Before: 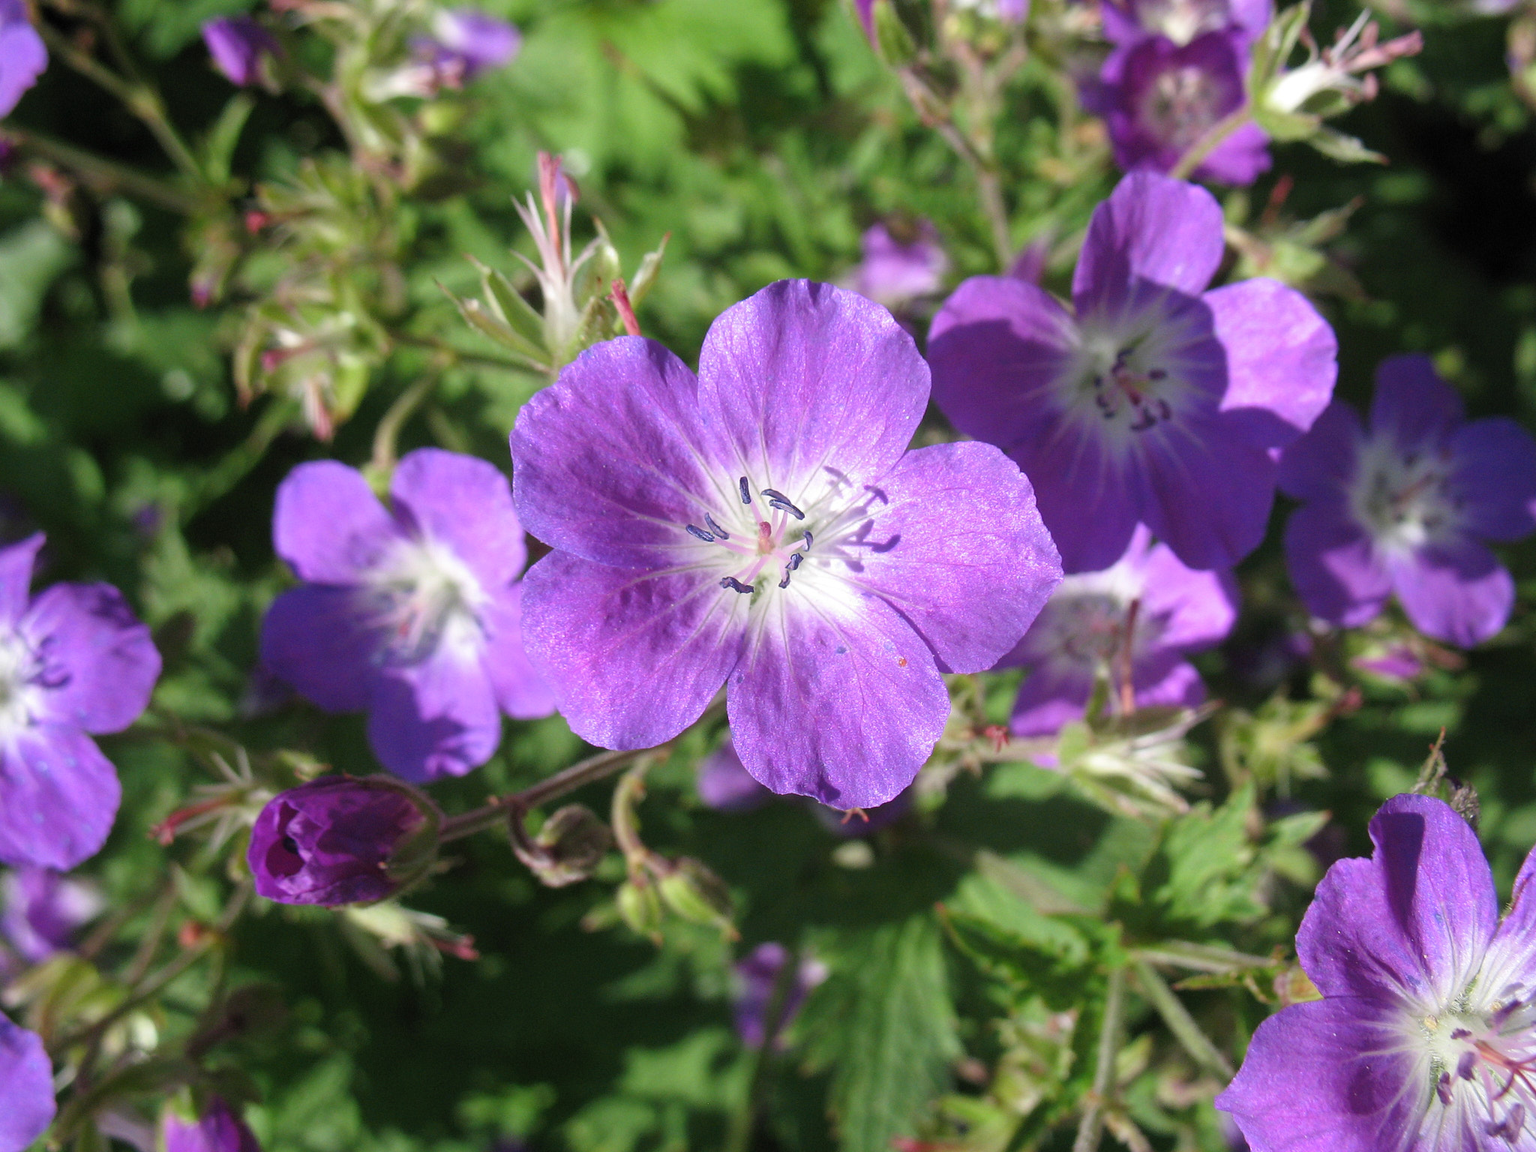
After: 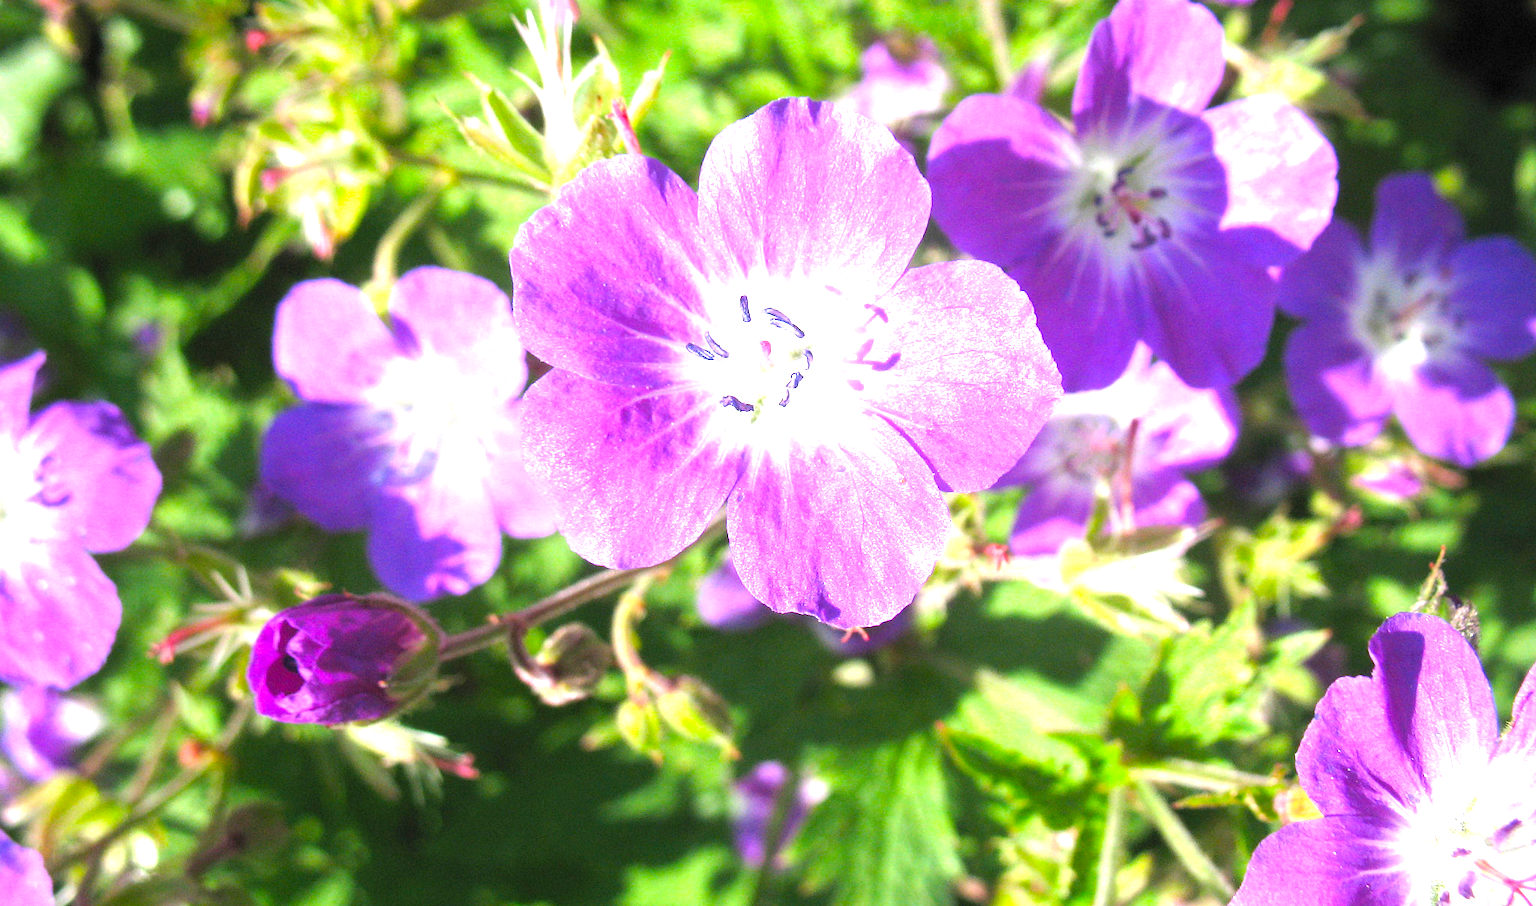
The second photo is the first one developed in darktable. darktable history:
color balance: output saturation 120%
levels: levels [0, 0.43, 0.859]
crop and rotate: top 15.774%, bottom 5.506%
exposure: exposure 1.15 EV, compensate highlight preservation false
